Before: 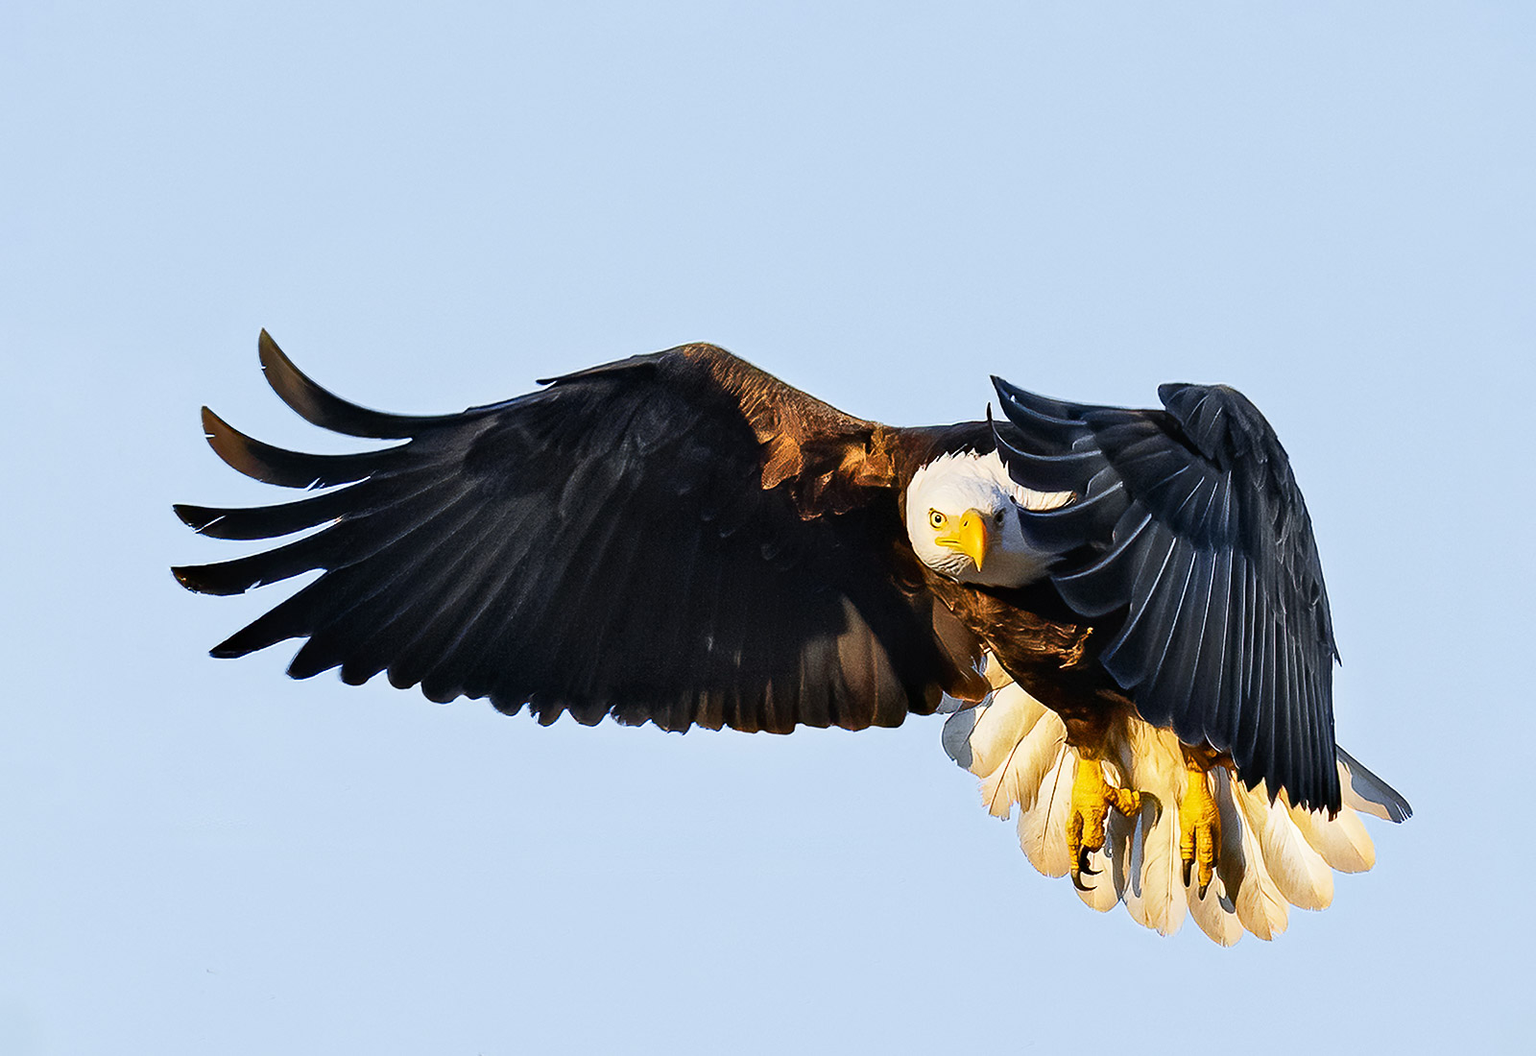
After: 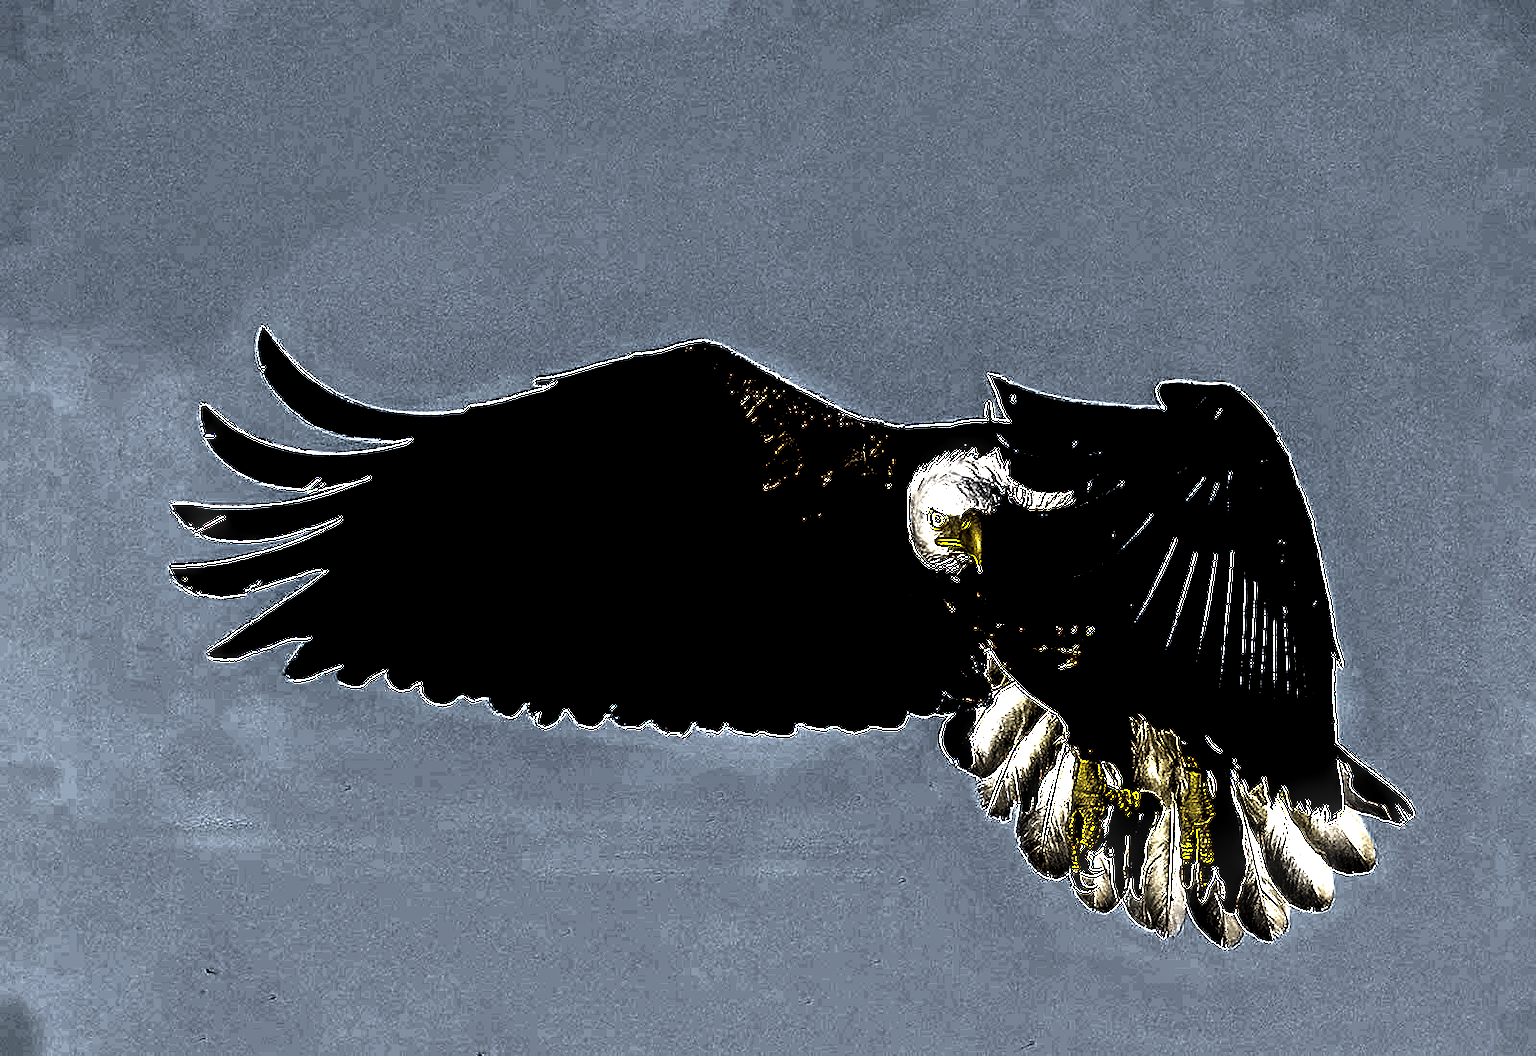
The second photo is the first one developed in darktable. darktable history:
tone equalizer: -8 EV -0.417 EV, -7 EV -0.389 EV, -6 EV -0.333 EV, -5 EV -0.222 EV, -3 EV 0.222 EV, -2 EV 0.333 EV, -1 EV 0.389 EV, +0 EV 0.417 EV, edges refinement/feathering 500, mask exposure compensation -1.57 EV, preserve details no
local contrast: highlights 60%, shadows 60%, detail 160%
sharpen: on, module defaults
levels: levels [0.721, 0.937, 0.997]
white balance: red 0.98, blue 1.034
